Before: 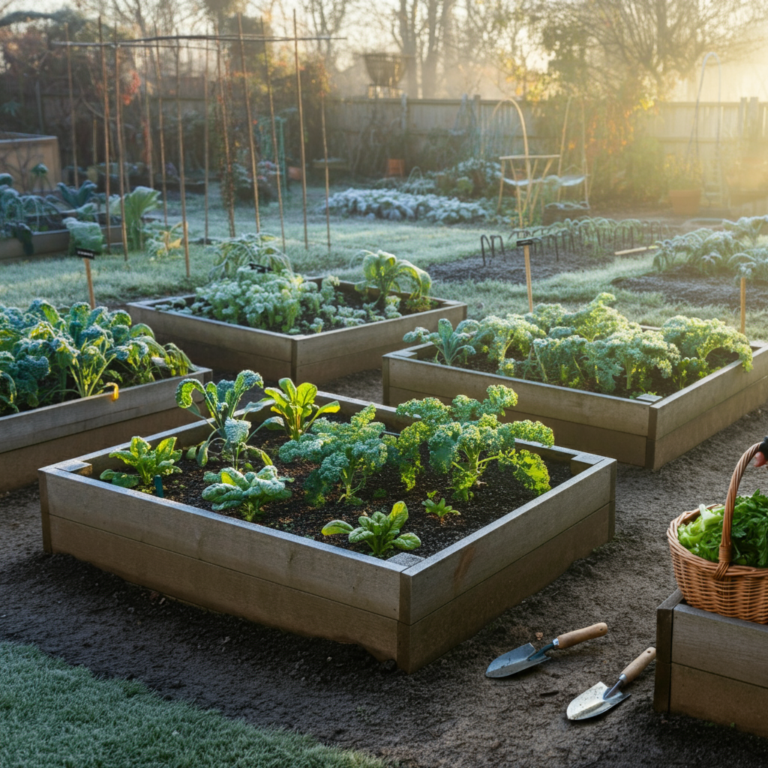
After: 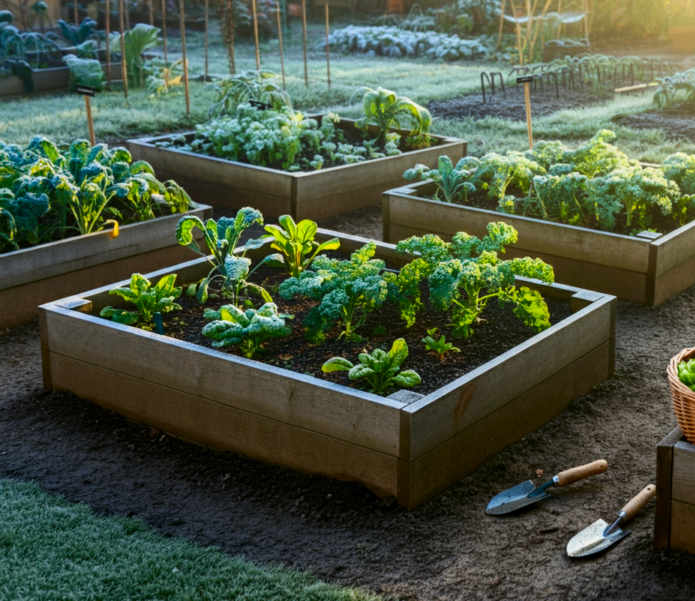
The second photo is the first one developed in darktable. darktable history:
contrast brightness saturation: contrast 0.164, saturation 0.333
local contrast: highlights 63%, shadows 103%, detail 106%, midtone range 0.534
crop: top 21.272%, right 9.452%, bottom 0.344%
